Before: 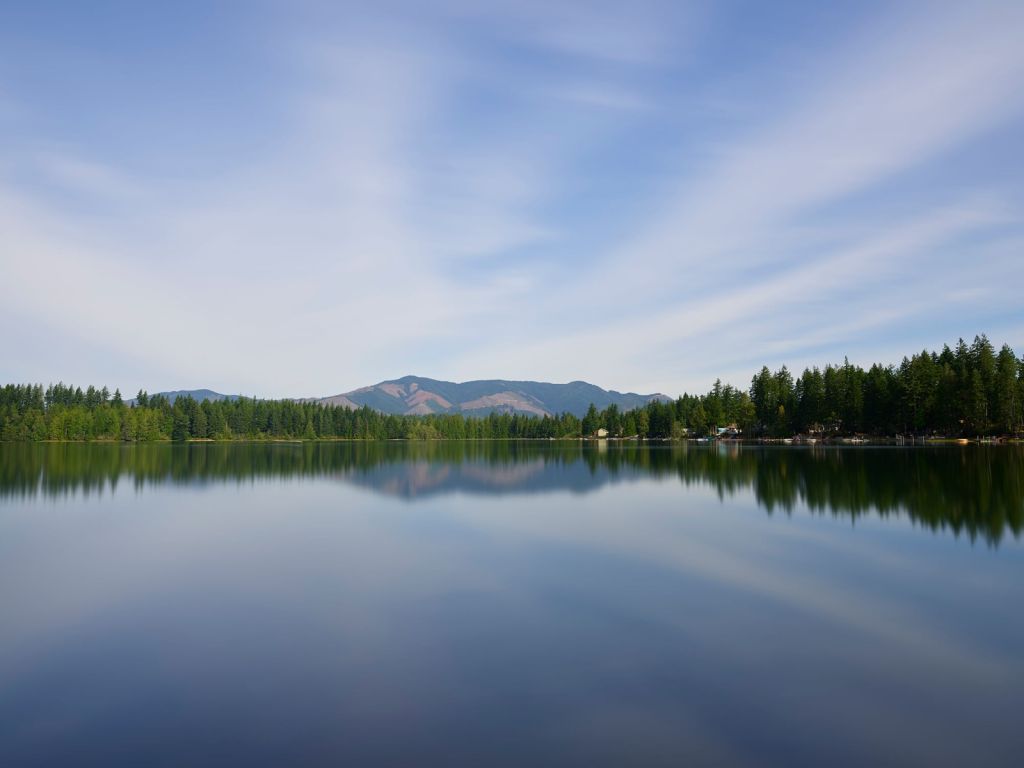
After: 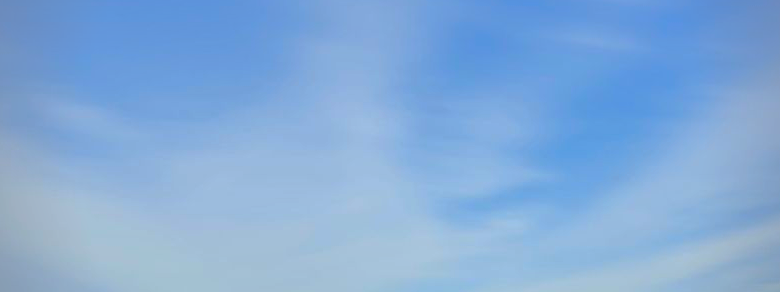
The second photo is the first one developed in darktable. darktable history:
bloom: size 5%, threshold 95%, strength 15%
sharpen: amount 0.2
contrast brightness saturation: contrast 0.09, saturation 0.28
vignetting: fall-off radius 60.92%
tone curve: curves: ch0 [(0, 0) (0.058, 0.027) (0.214, 0.183) (0.295, 0.288) (0.48, 0.541) (0.658, 0.703) (0.741, 0.775) (0.844, 0.866) (0.986, 0.957)]; ch1 [(0, 0) (0.172, 0.123) (0.312, 0.296) (0.437, 0.429) (0.471, 0.469) (0.502, 0.5) (0.513, 0.515) (0.572, 0.603) (0.617, 0.653) (0.68, 0.724) (0.889, 0.924) (1, 1)]; ch2 [(0, 0) (0.411, 0.424) (0.489, 0.49) (0.502, 0.5) (0.512, 0.524) (0.549, 0.578) (0.604, 0.628) (0.709, 0.748) (1, 1)], color space Lab, independent channels, preserve colors none
shadows and highlights: shadows 40, highlights -60
white balance: red 0.925, blue 1.046
crop: left 0.579%, top 7.627%, right 23.167%, bottom 54.275%
